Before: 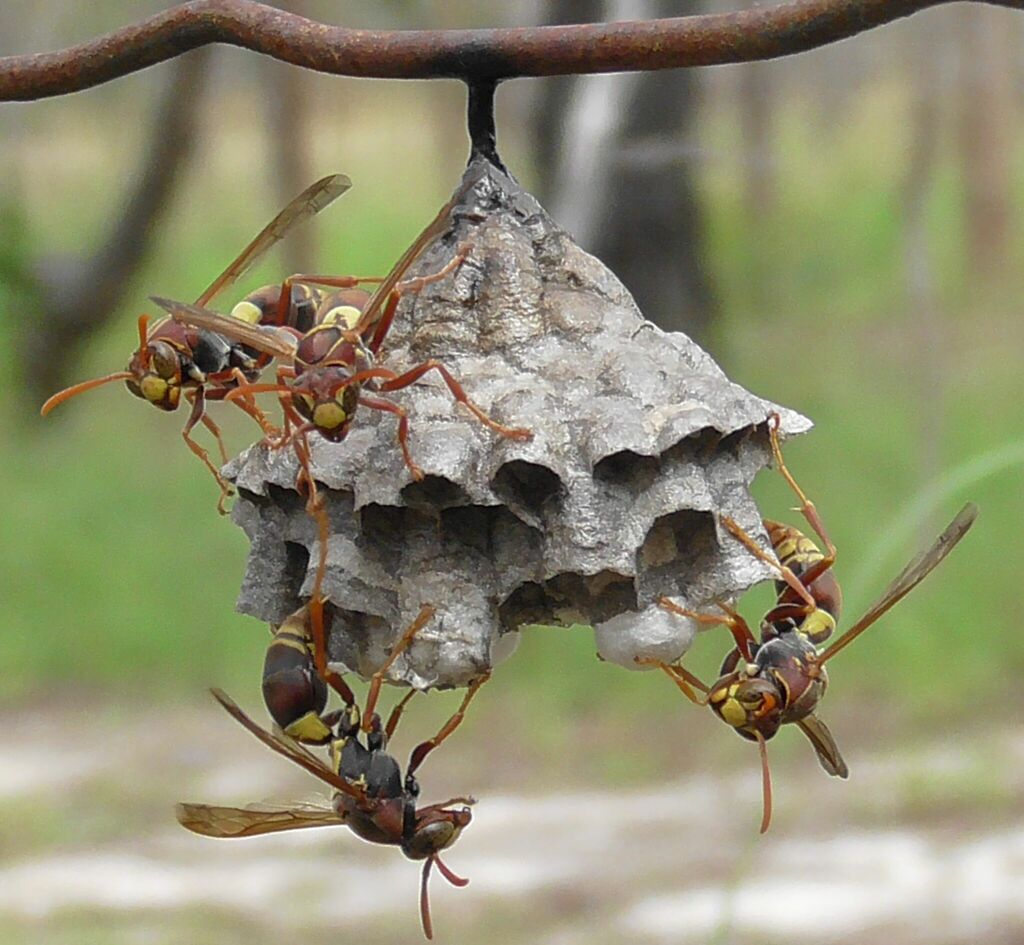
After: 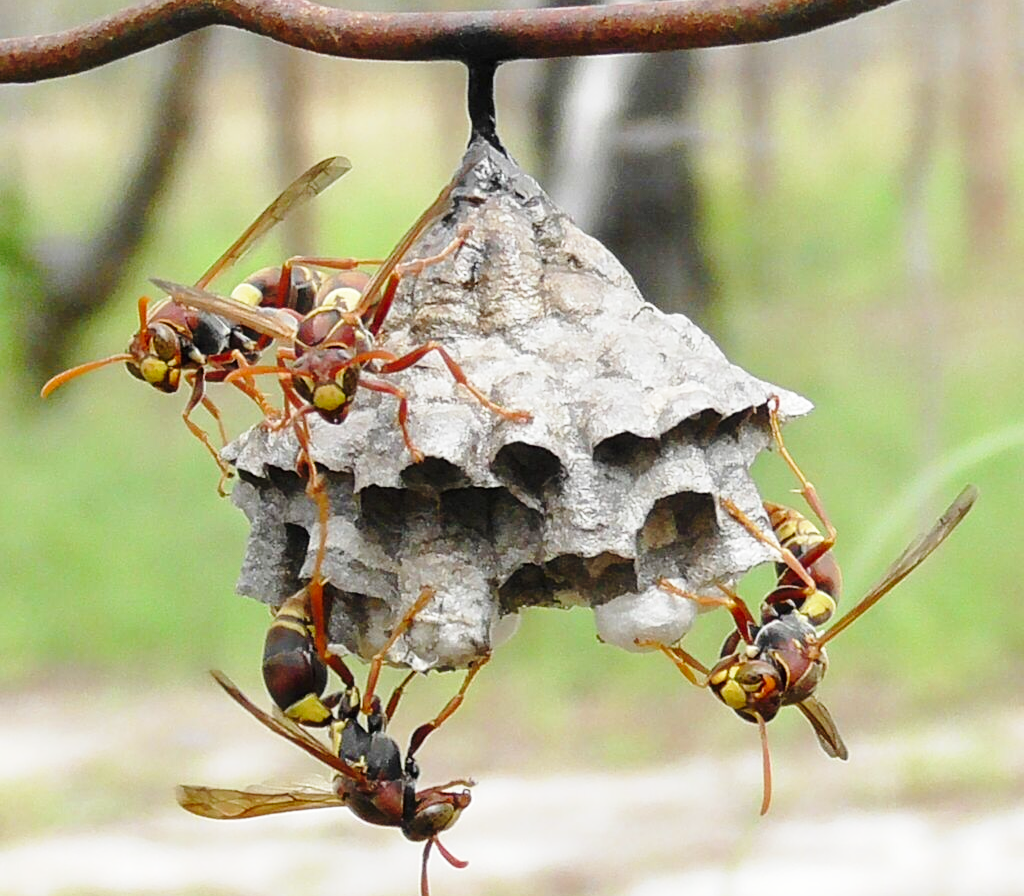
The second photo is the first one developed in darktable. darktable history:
crop and rotate: top 1.946%, bottom 3.151%
exposure: black level correction 0.001, compensate highlight preservation false
base curve: curves: ch0 [(0, 0) (0.028, 0.03) (0.121, 0.232) (0.46, 0.748) (0.859, 0.968) (1, 1)], preserve colors none
